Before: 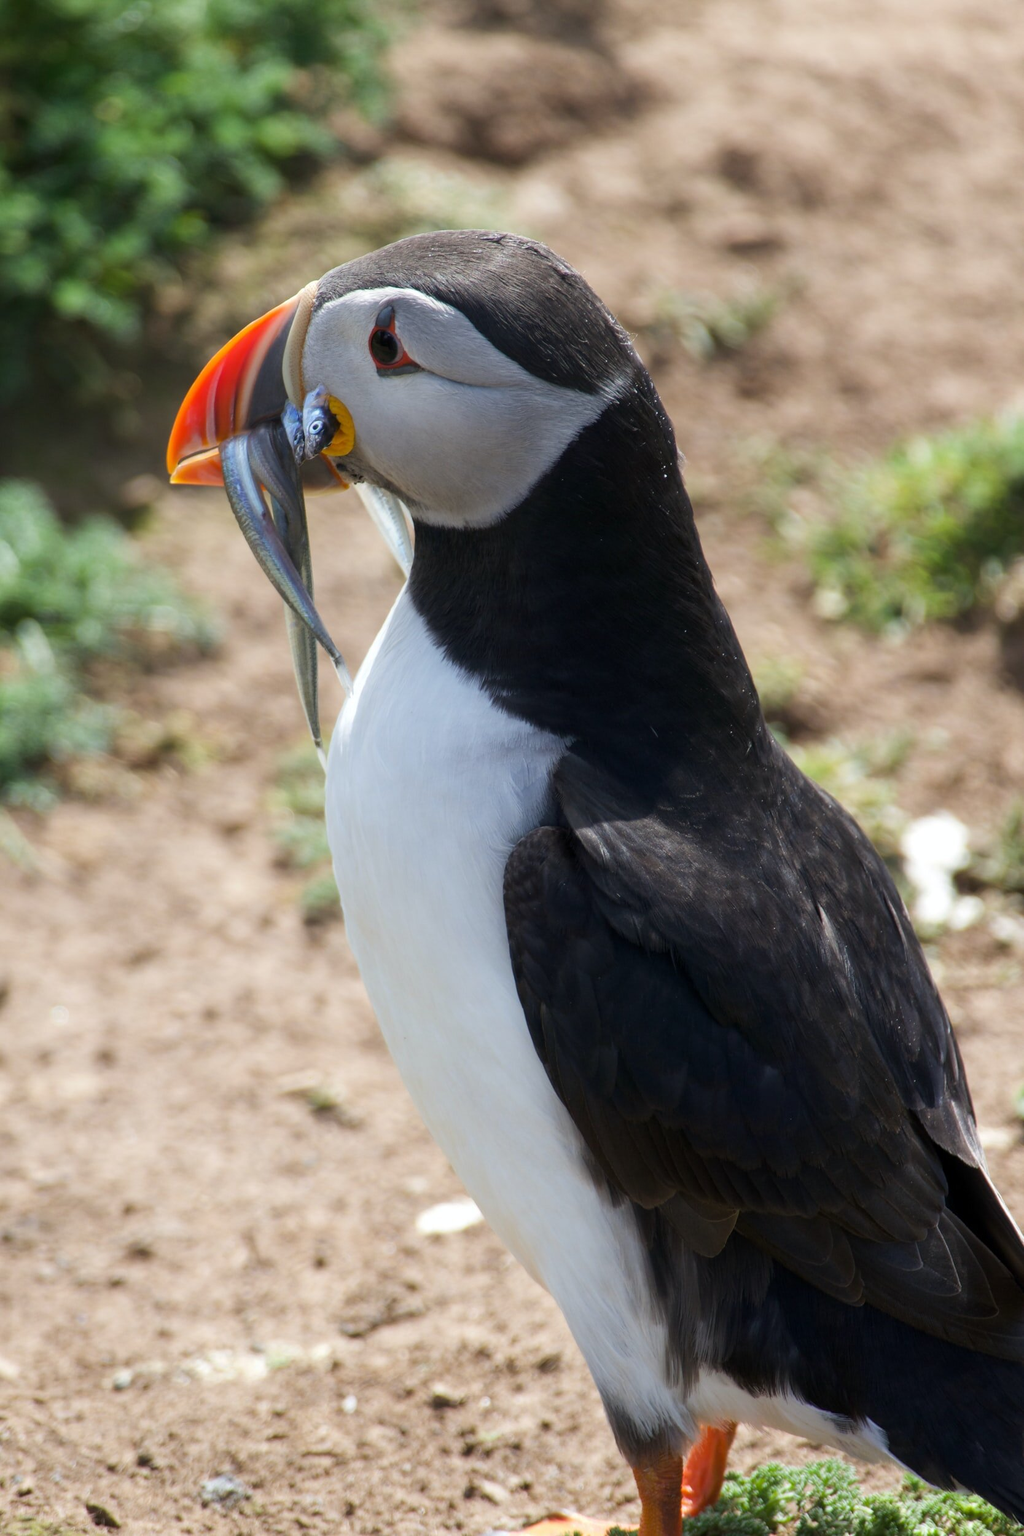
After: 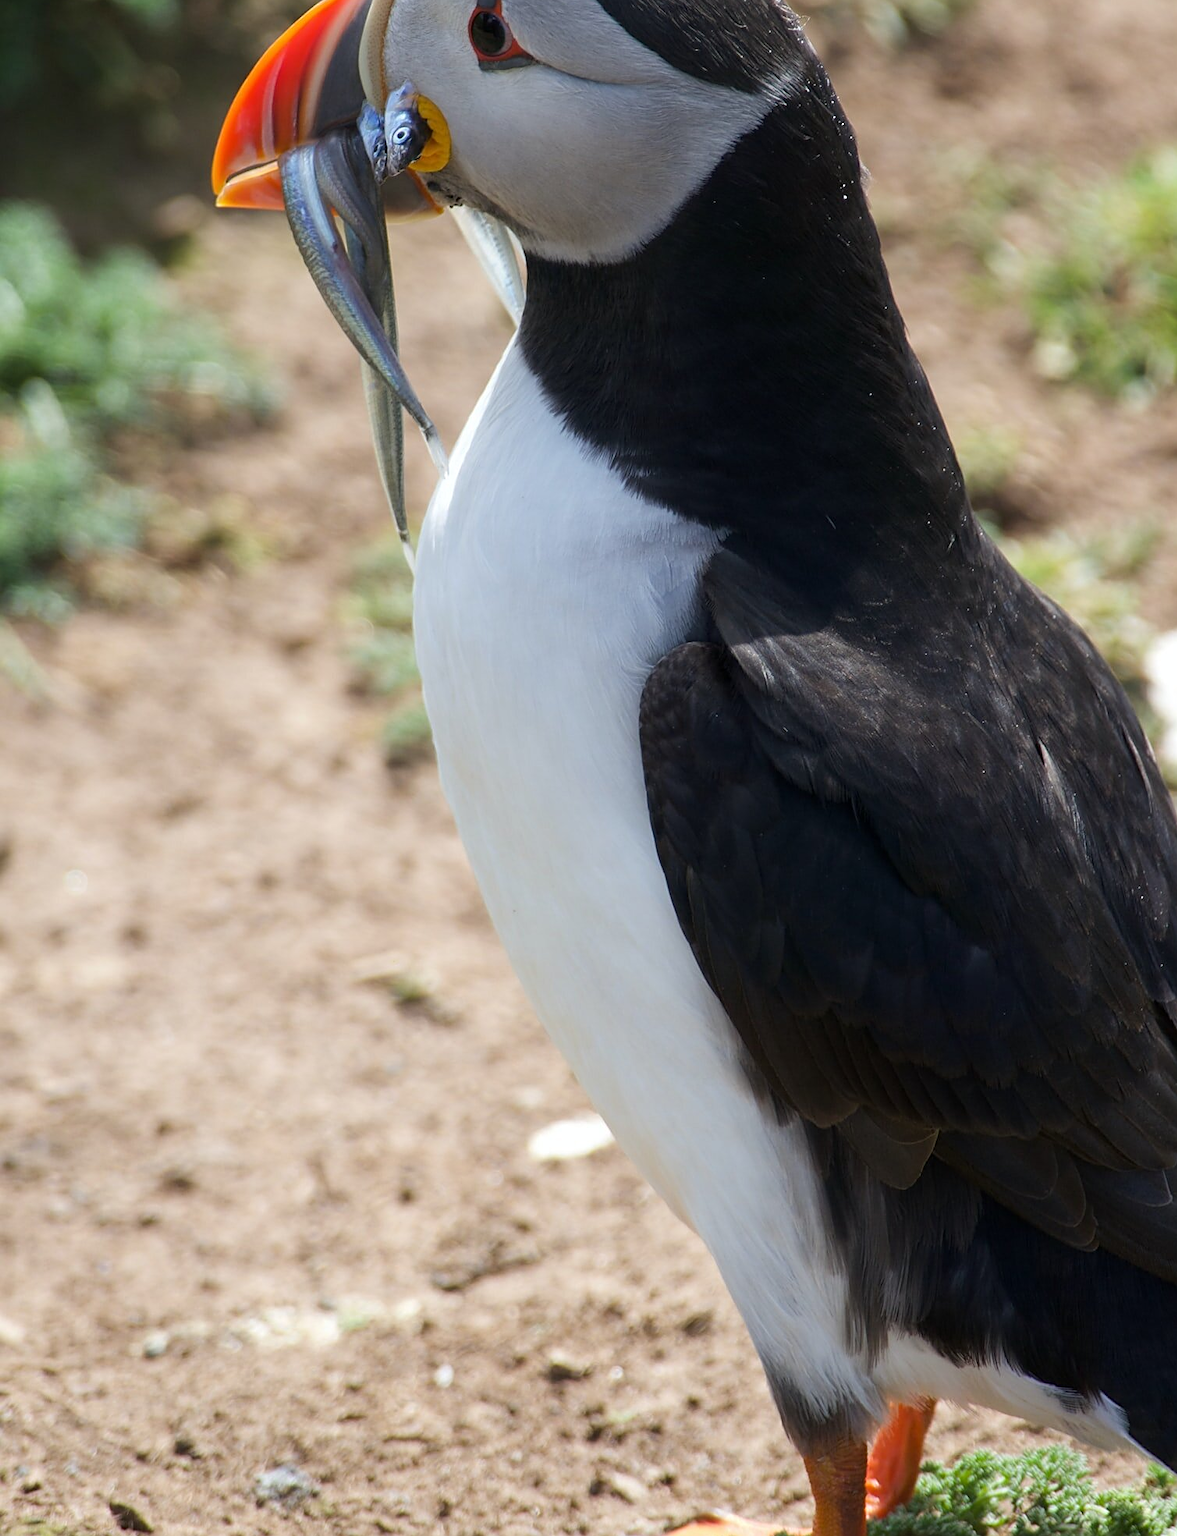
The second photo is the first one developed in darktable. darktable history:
sharpen: on, module defaults
crop: top 20.916%, right 9.437%, bottom 0.316%
